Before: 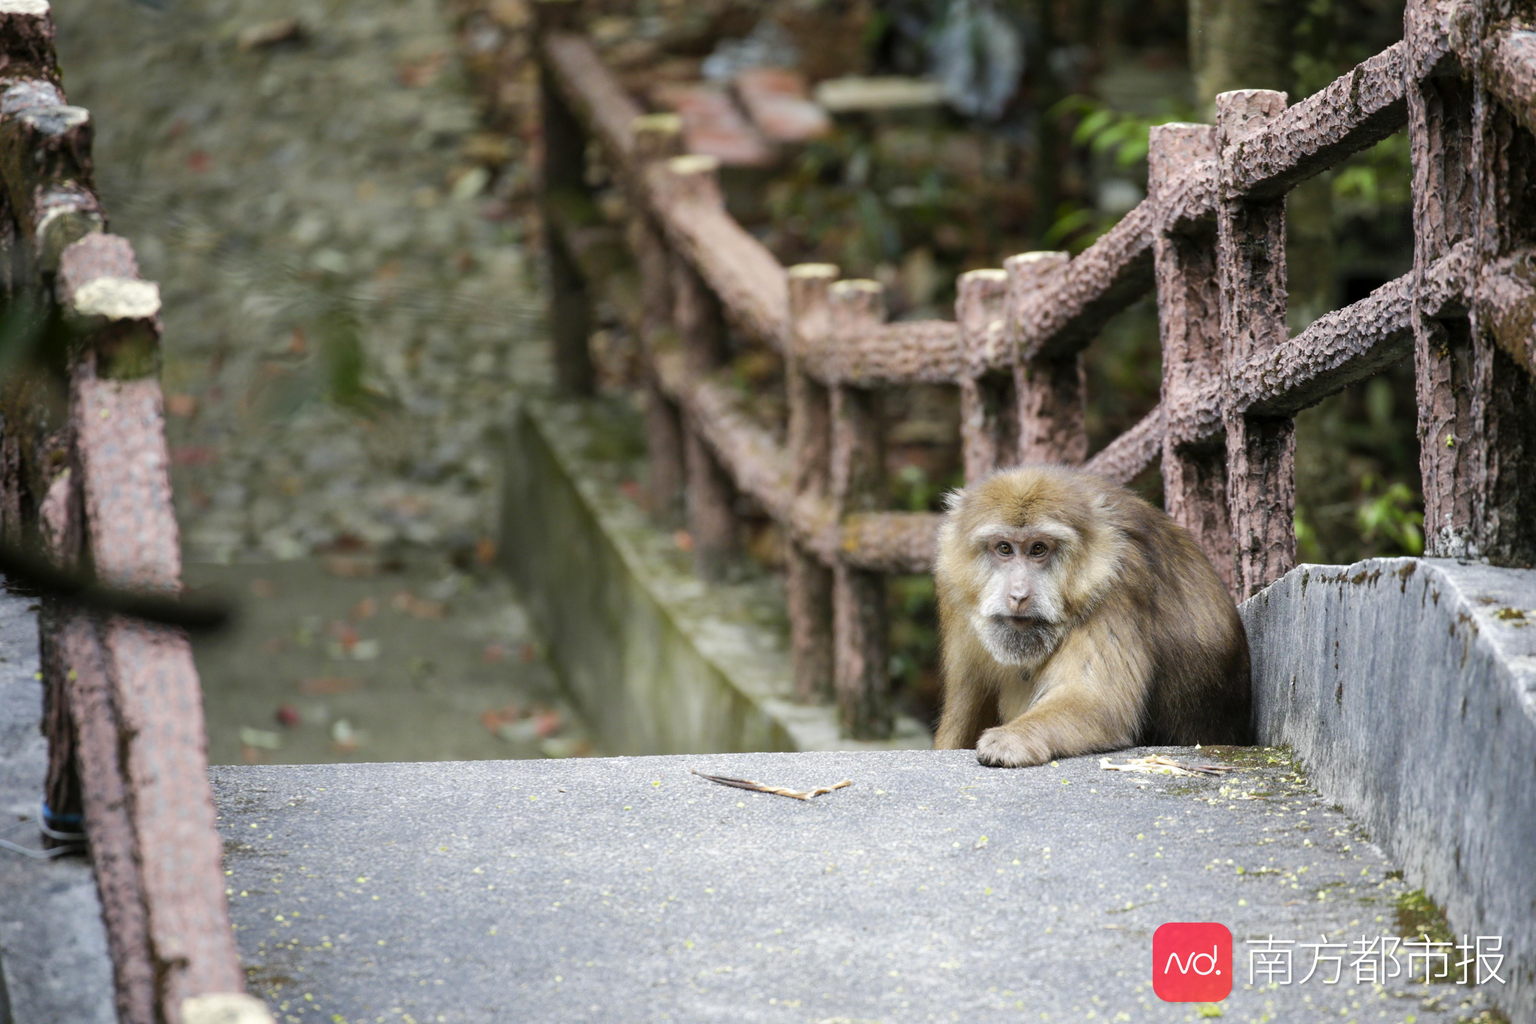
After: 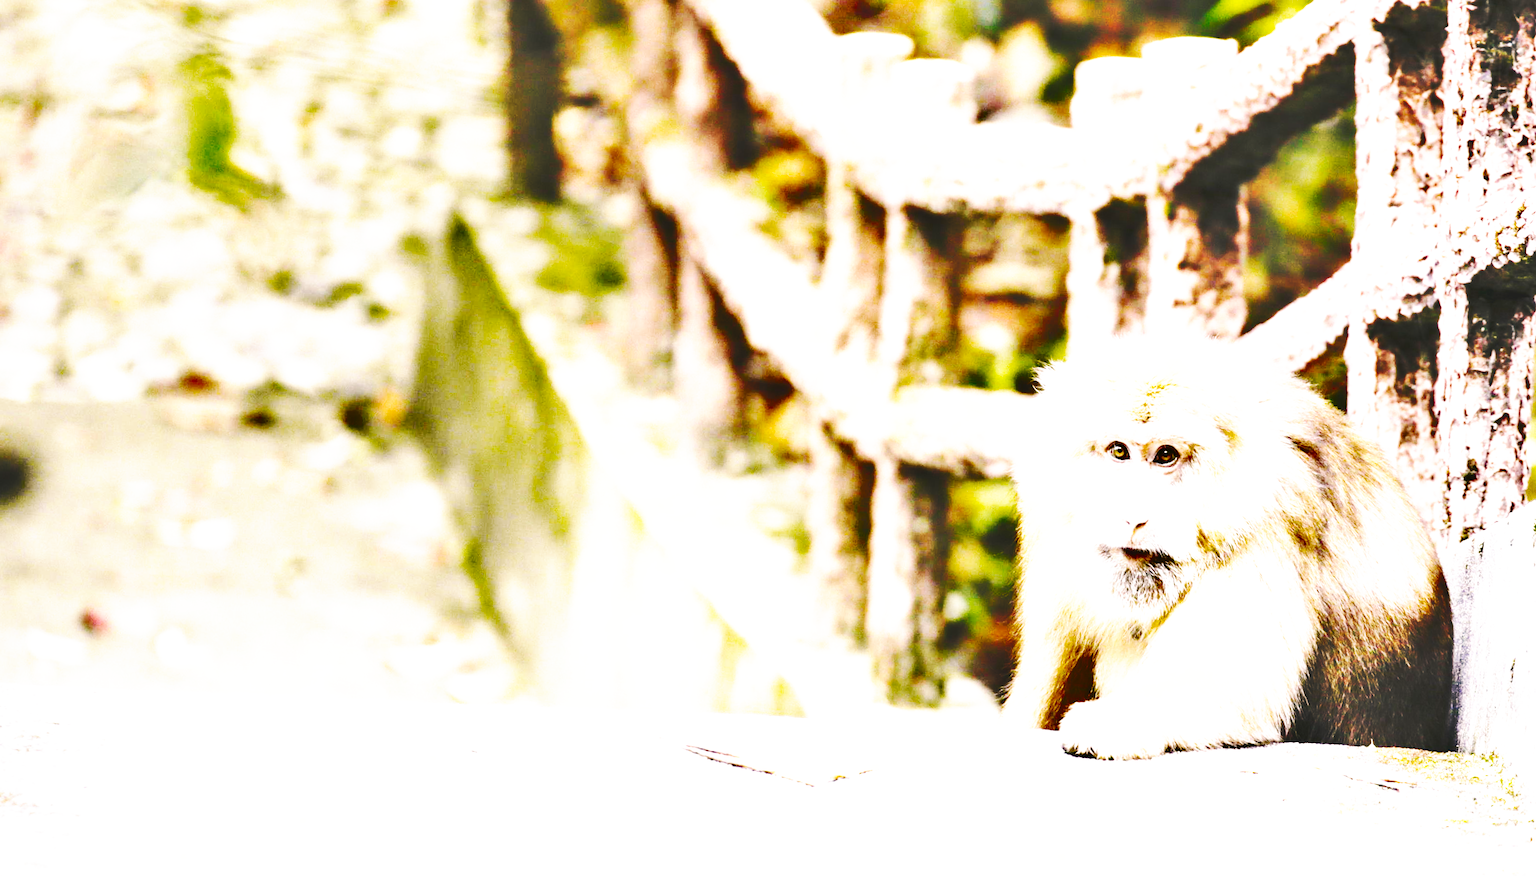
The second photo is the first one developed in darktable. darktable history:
shadows and highlights: shadows 40.18, highlights -53.63, low approximation 0.01, soften with gaussian
base curve: curves: ch0 [(0, 0.015) (0.085, 0.116) (0.134, 0.298) (0.19, 0.545) (0.296, 0.764) (0.599, 0.982) (1, 1)], preserve colors none
exposure: black level correction 0, exposure 1.689 EV, compensate highlight preservation false
color balance rgb: highlights gain › chroma 4.65%, highlights gain › hue 31.34°, perceptual saturation grading › global saturation 0.376%, perceptual saturation grading › highlights -9.597%, perceptual saturation grading › mid-tones 18.322%, perceptual saturation grading › shadows 28.773%, perceptual brilliance grading › global brilliance 12.443%
crop and rotate: angle -3.82°, left 9.923%, top 21.23%, right 12.056%, bottom 11.958%
